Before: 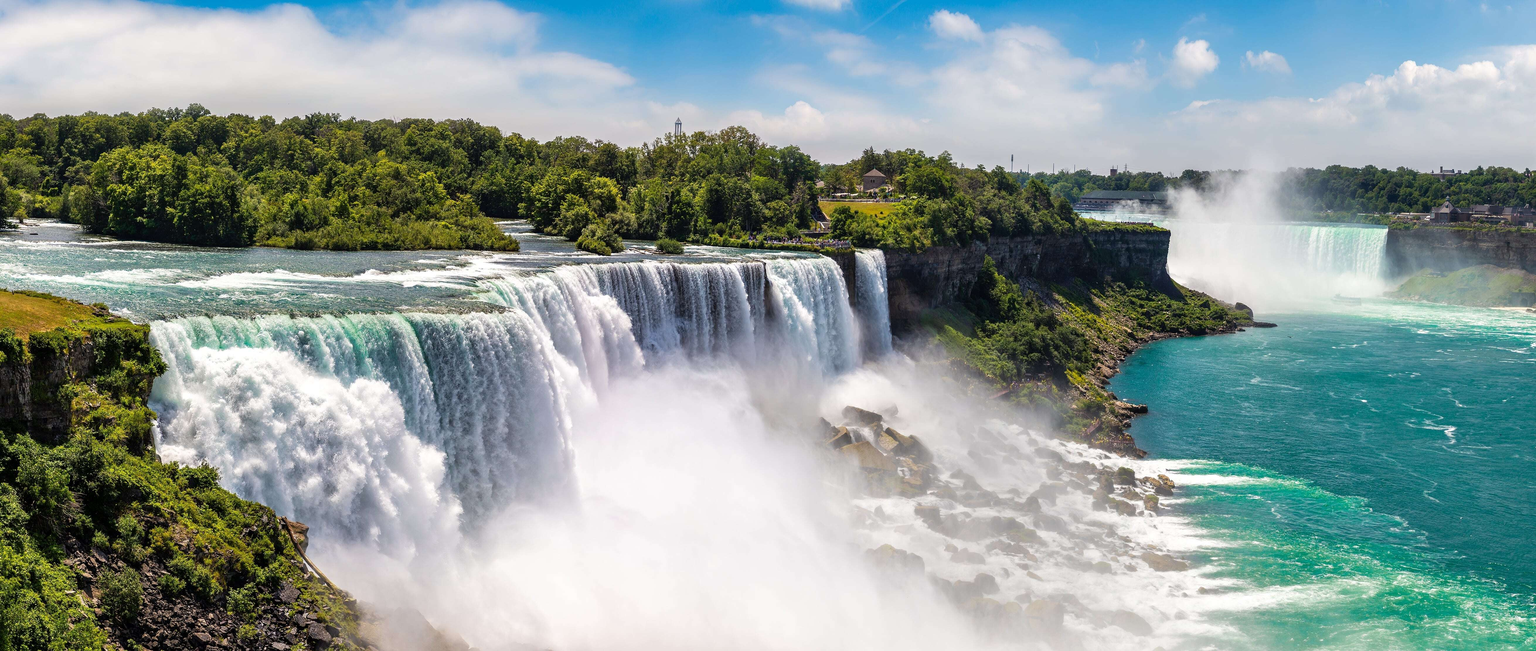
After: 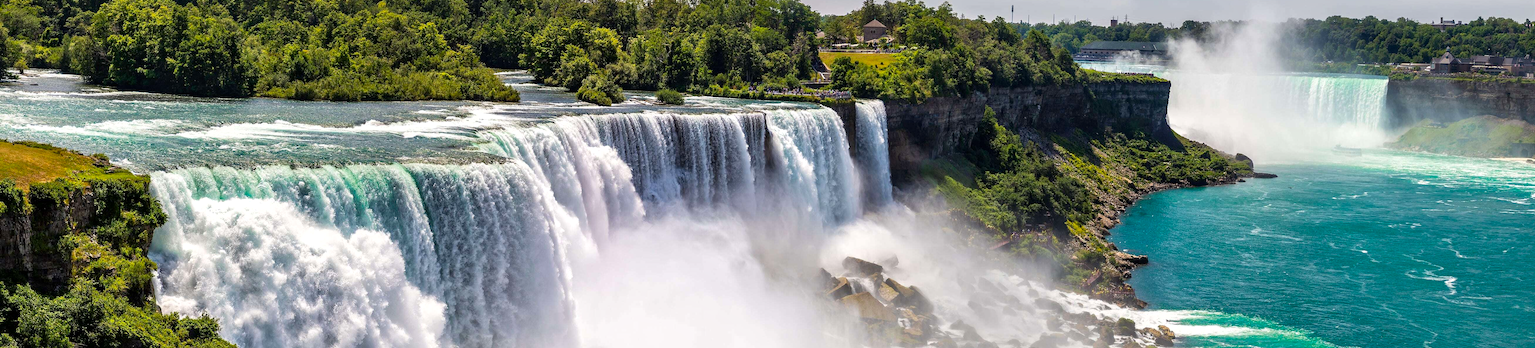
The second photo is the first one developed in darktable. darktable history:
crop and rotate: top 23.034%, bottom 23.462%
contrast brightness saturation: contrast 0.041, saturation 0.152
local contrast: mode bilateral grid, contrast 19, coarseness 50, detail 119%, midtone range 0.2
